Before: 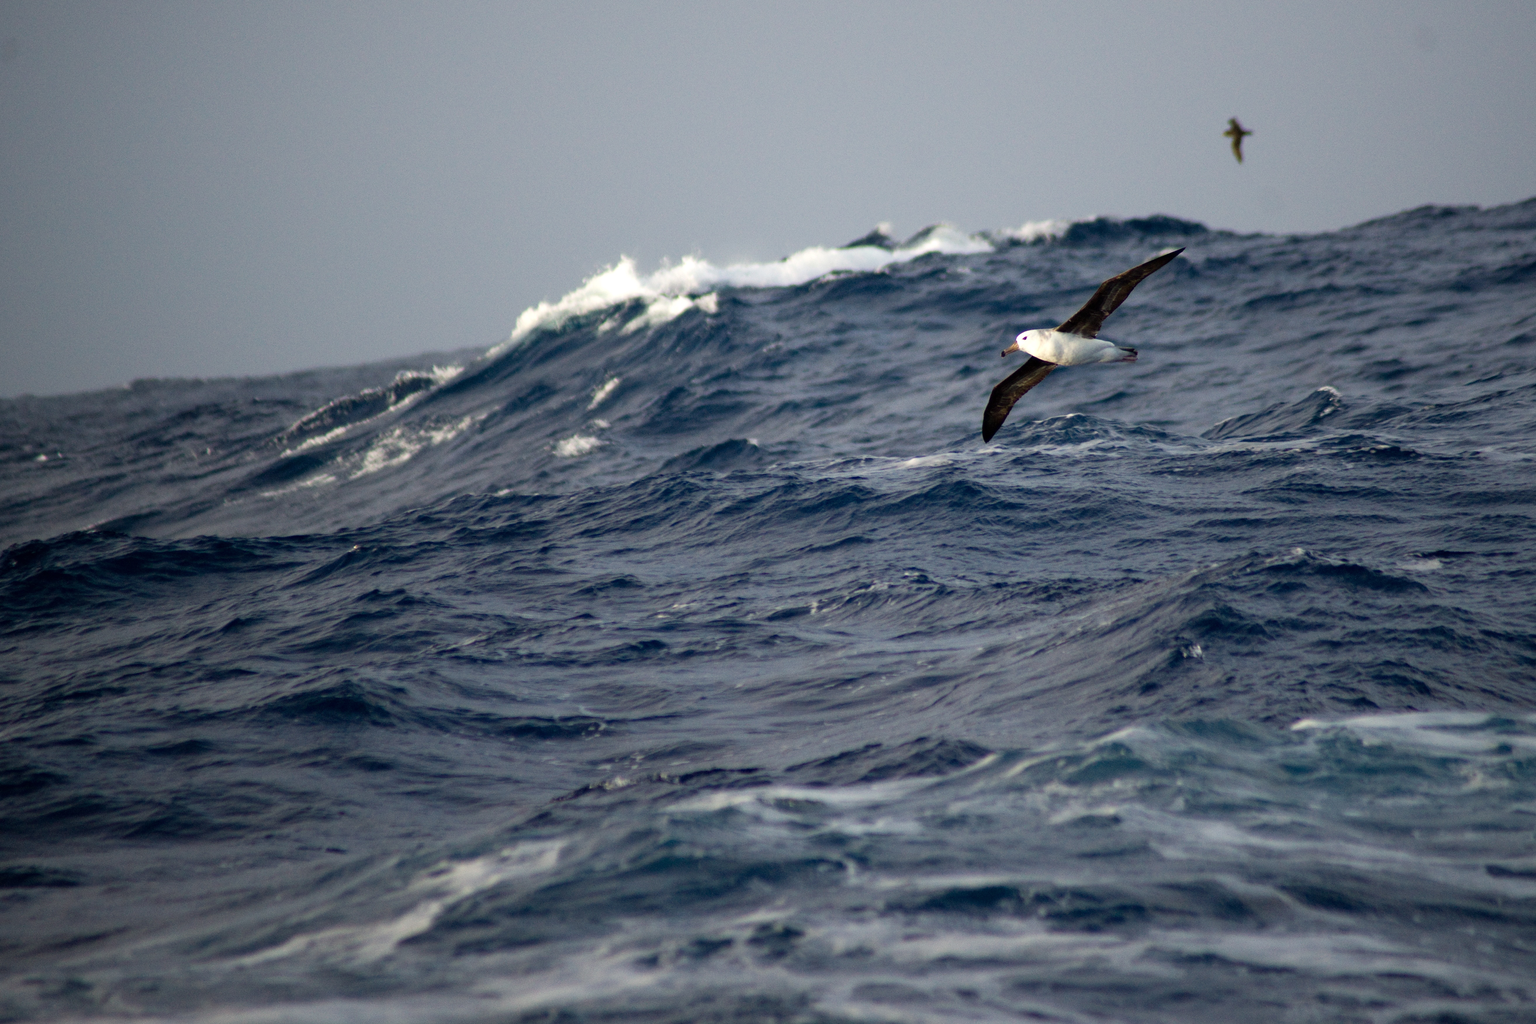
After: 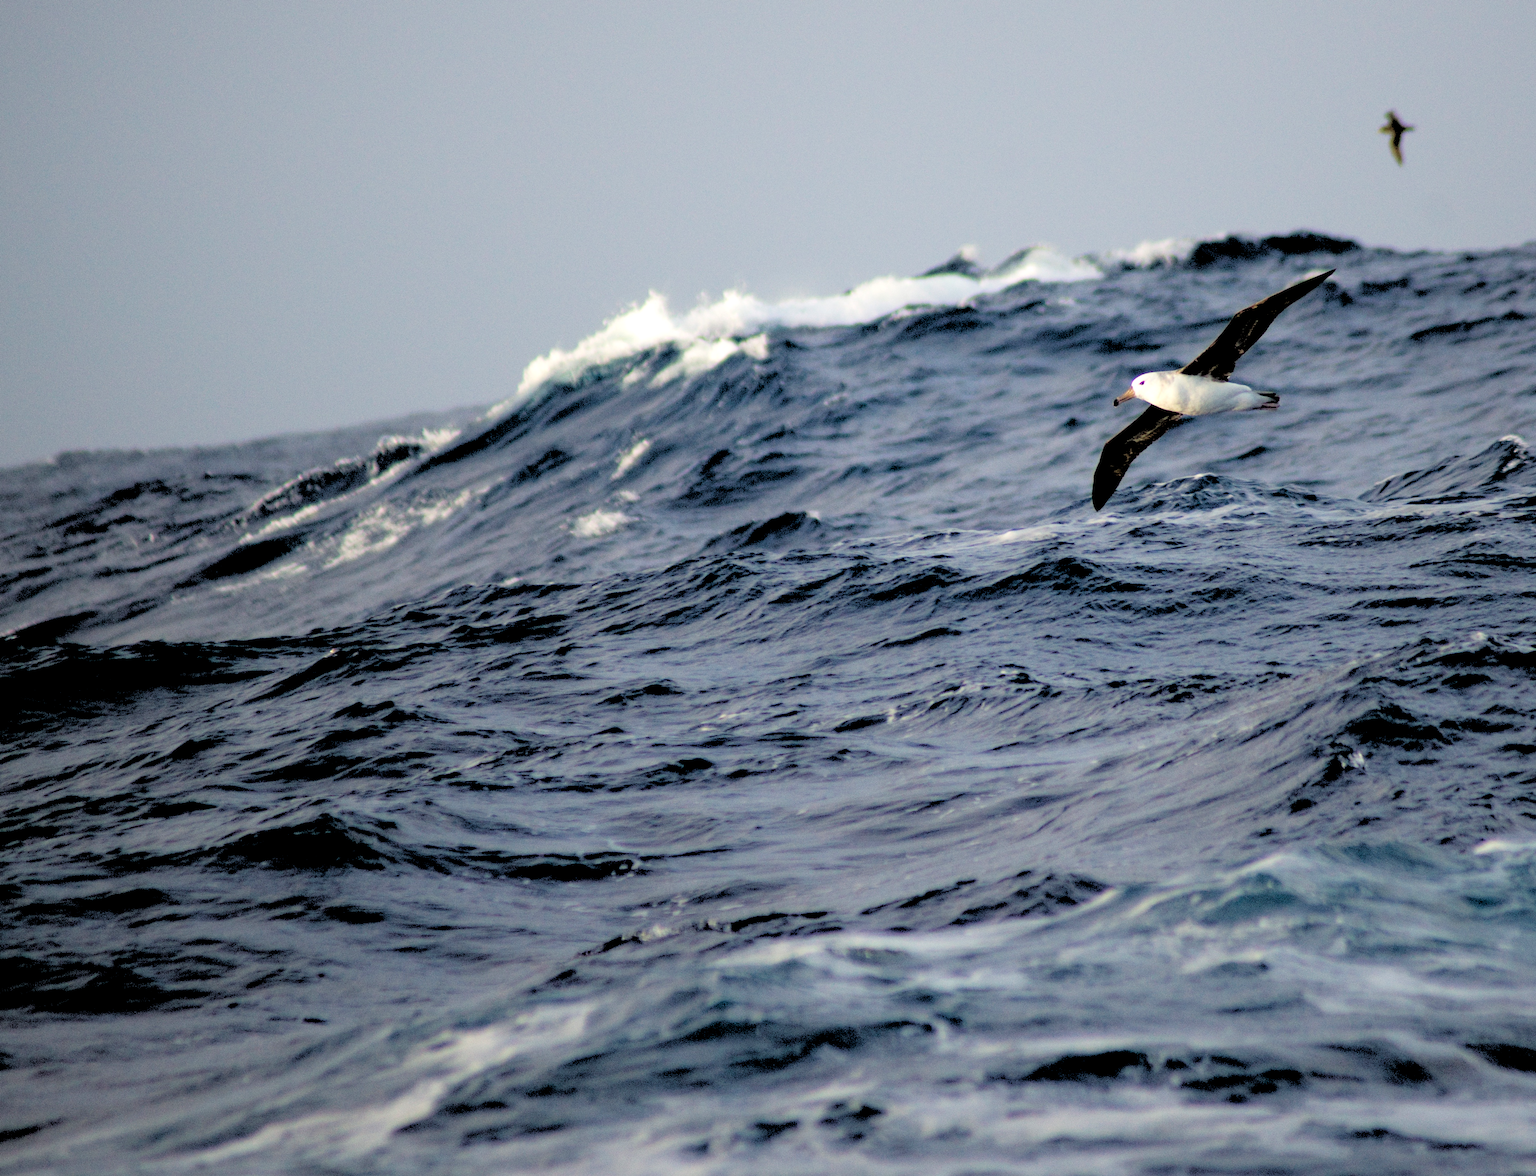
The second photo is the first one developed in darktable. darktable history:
rgb levels: levels [[0.027, 0.429, 0.996], [0, 0.5, 1], [0, 0.5, 1]]
crop and rotate: angle 1°, left 4.281%, top 0.642%, right 11.383%, bottom 2.486%
